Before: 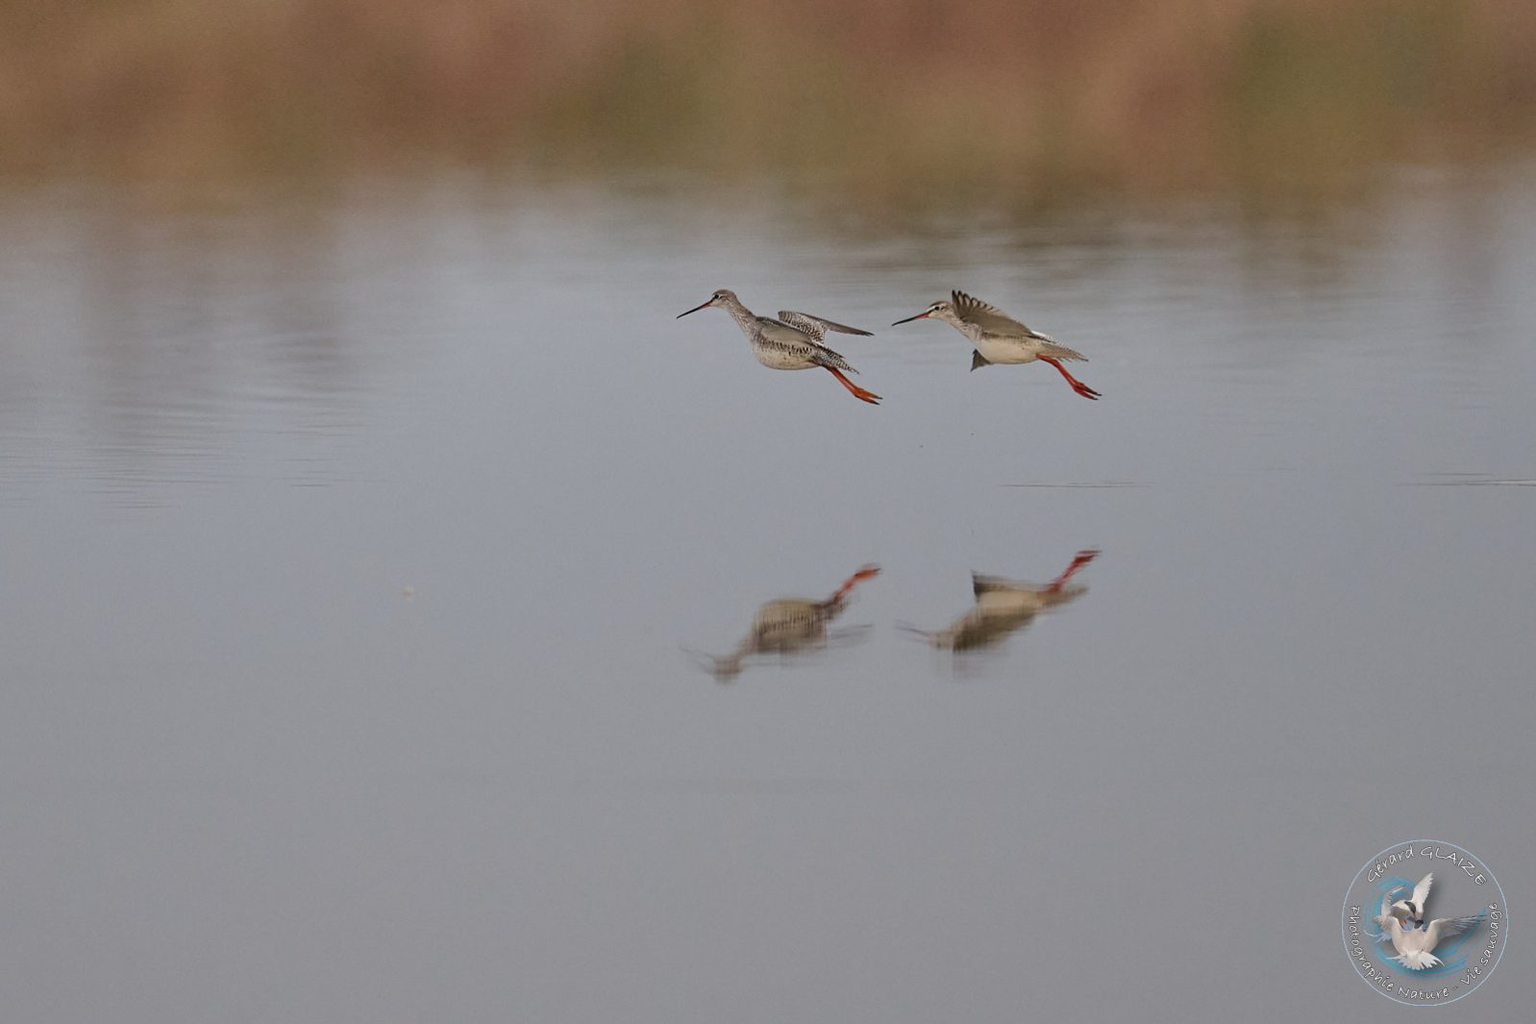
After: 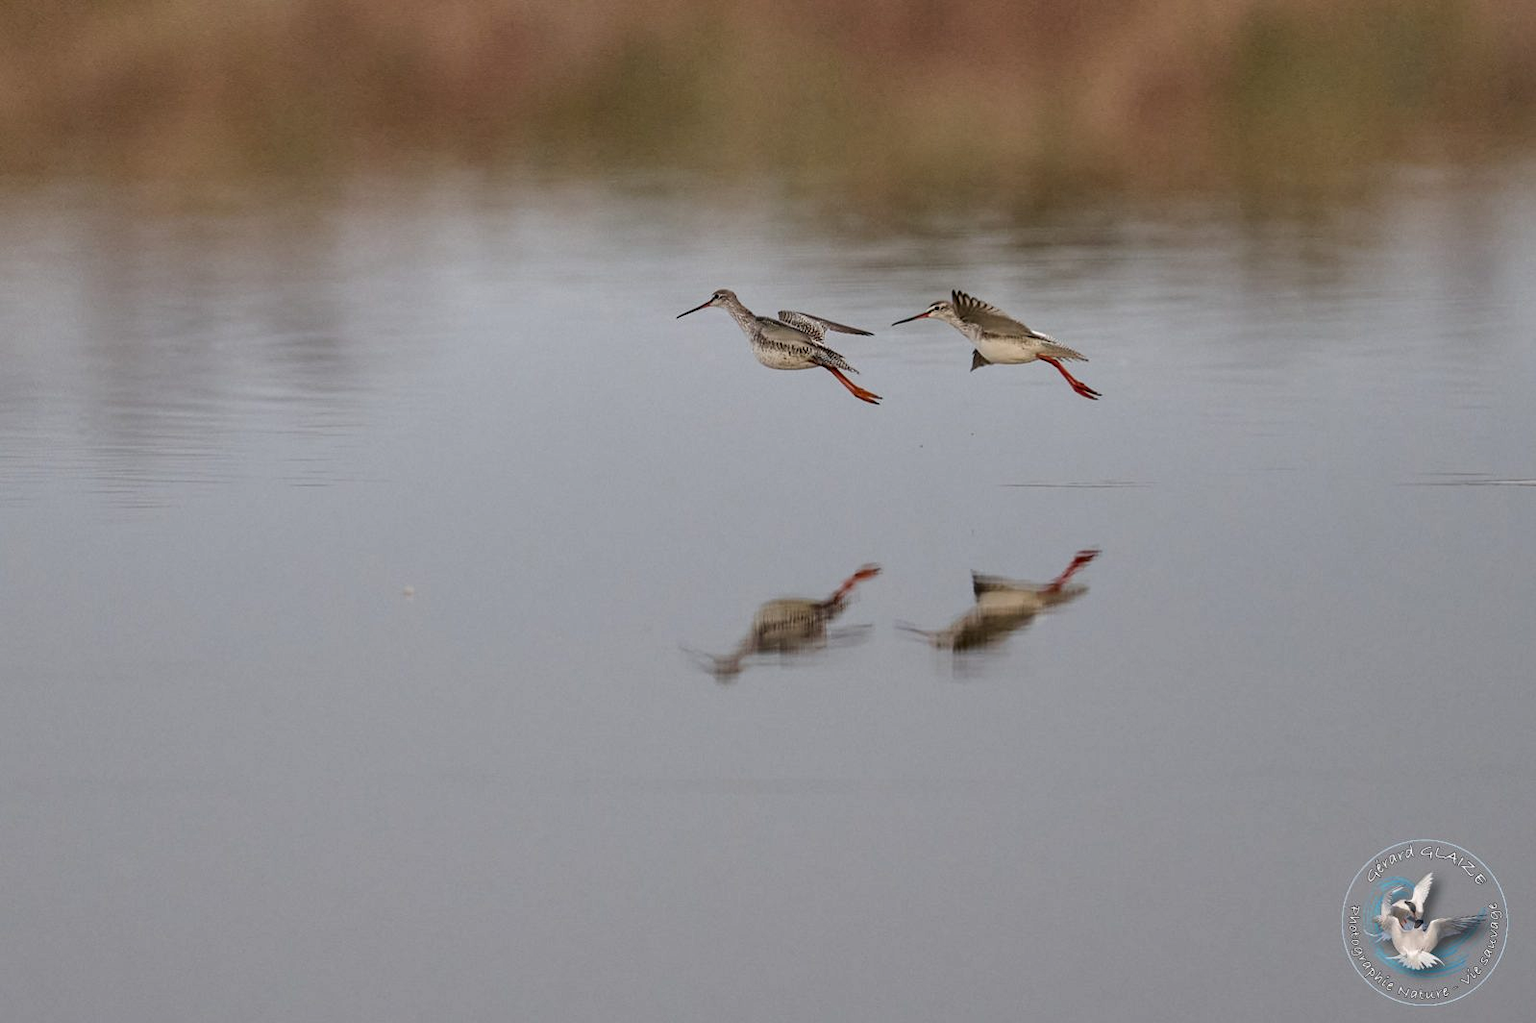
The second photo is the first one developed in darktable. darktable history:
color balance rgb: global vibrance 10%
local contrast: highlights 59%, detail 145%
